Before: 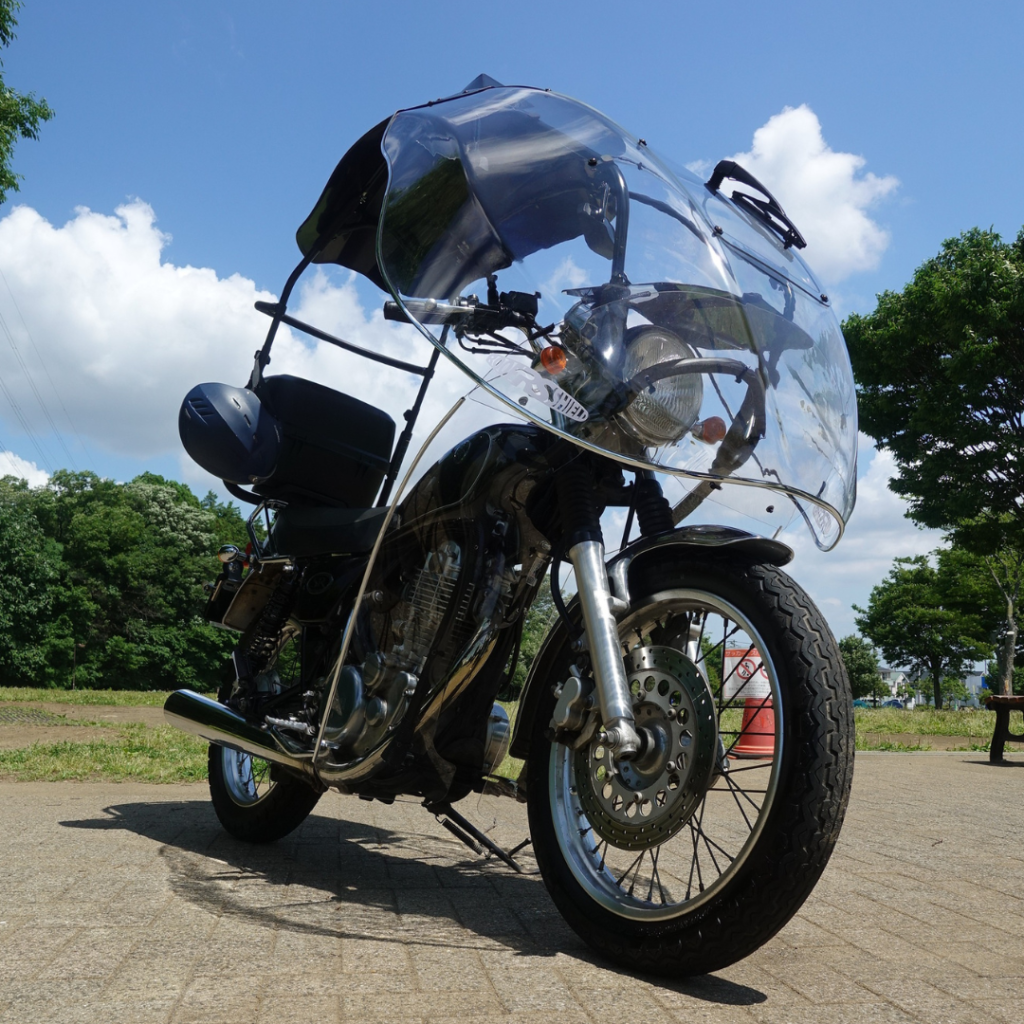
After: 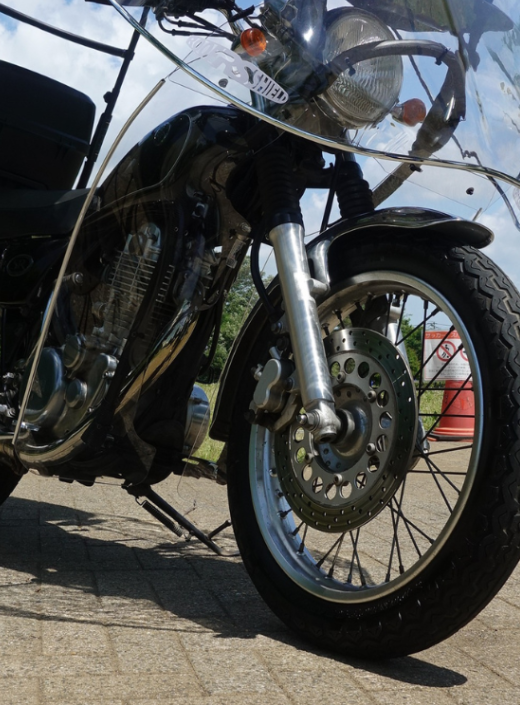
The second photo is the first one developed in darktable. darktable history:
crop and rotate: left 29.298%, top 31.117%, right 19.835%
